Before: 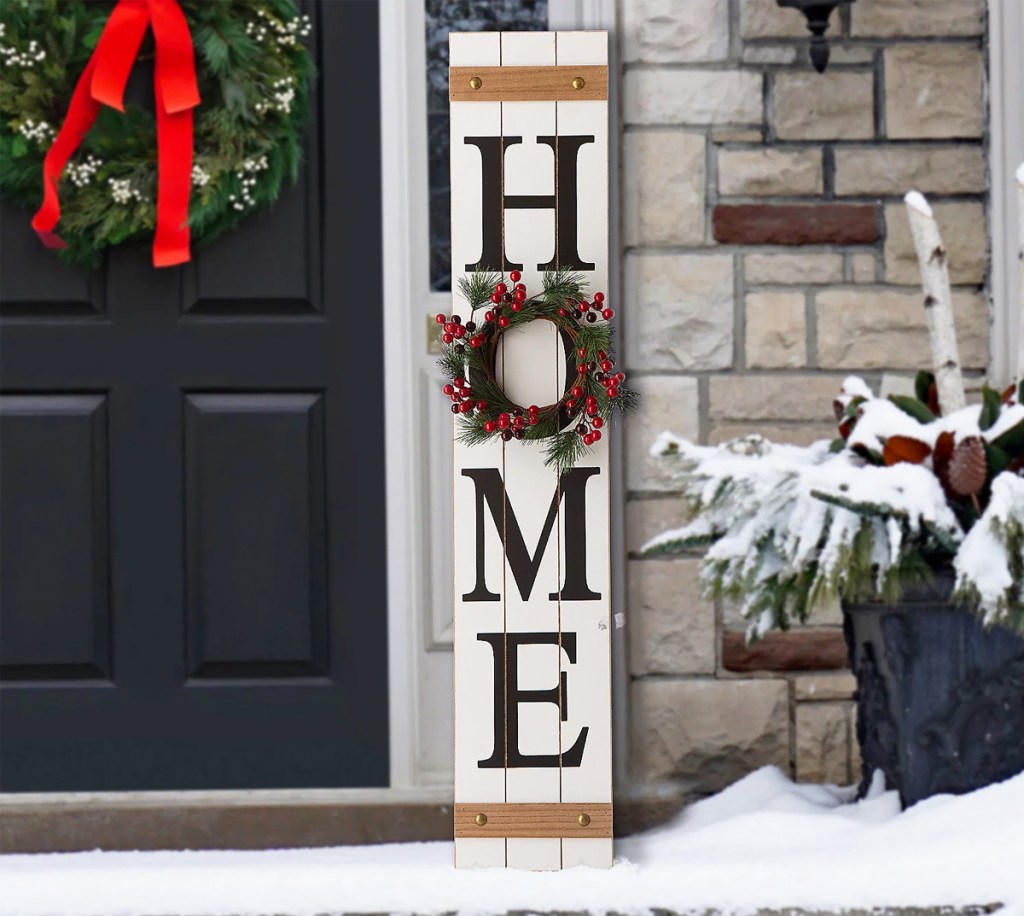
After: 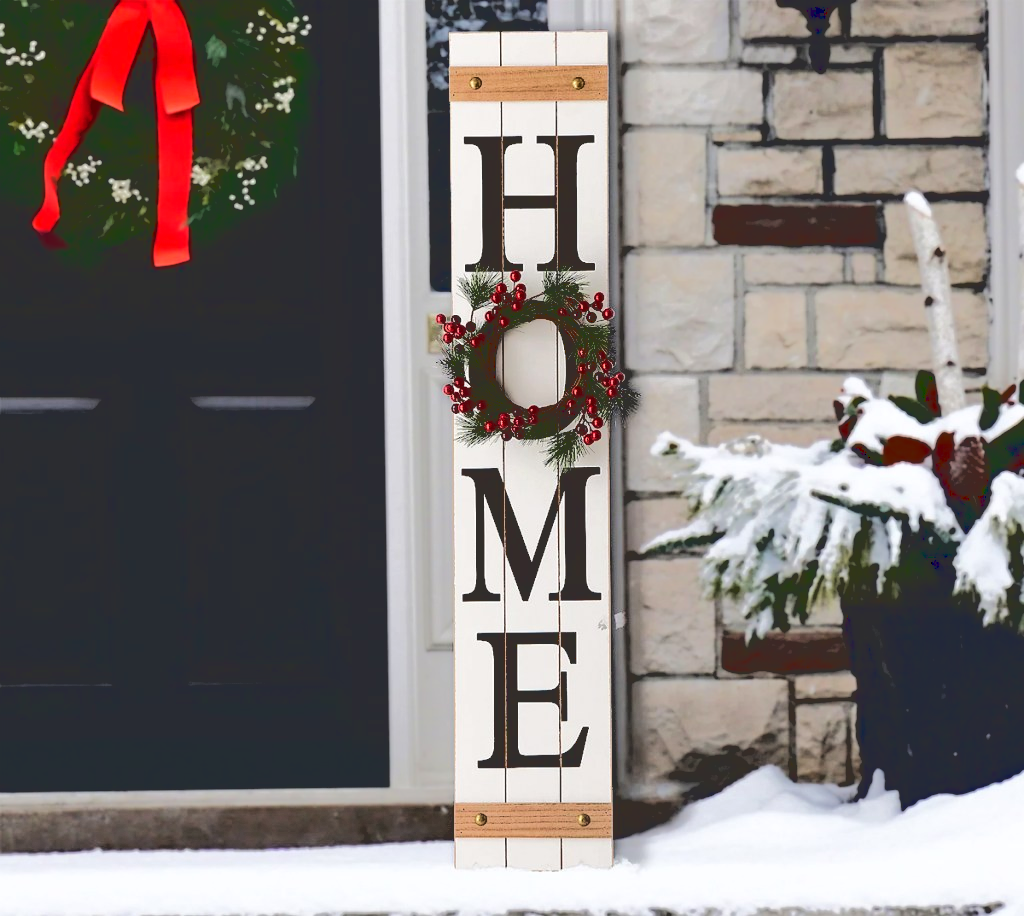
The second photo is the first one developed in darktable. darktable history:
base curve: curves: ch0 [(0.065, 0.026) (0.236, 0.358) (0.53, 0.546) (0.777, 0.841) (0.924, 0.992)], preserve colors average RGB
